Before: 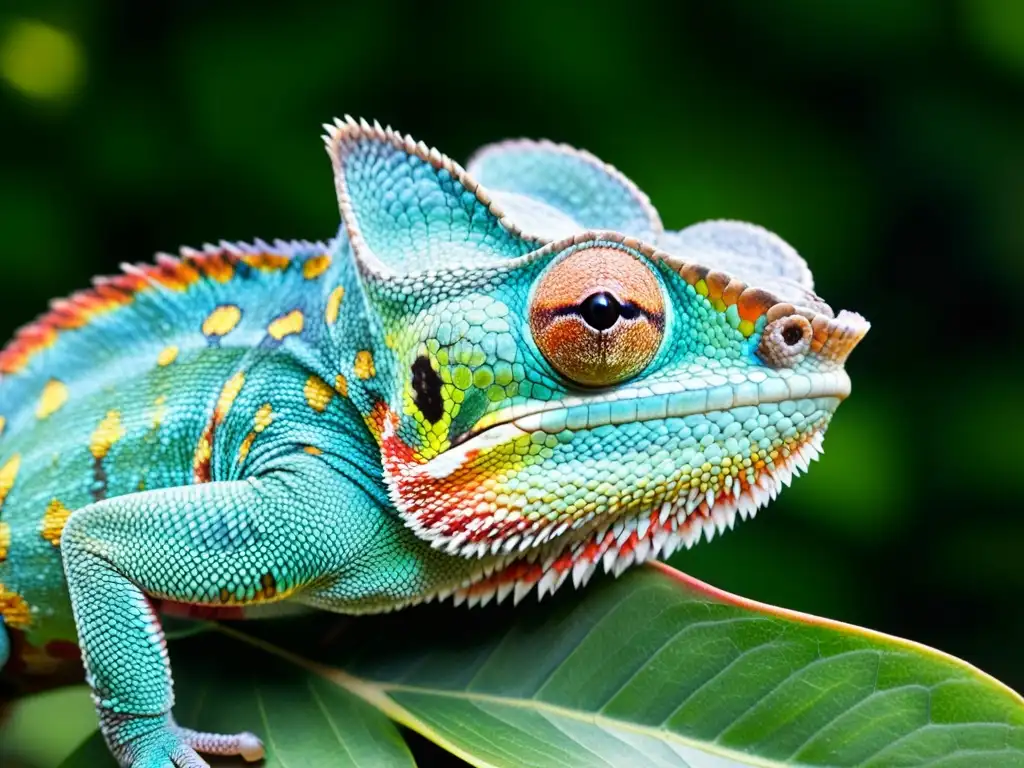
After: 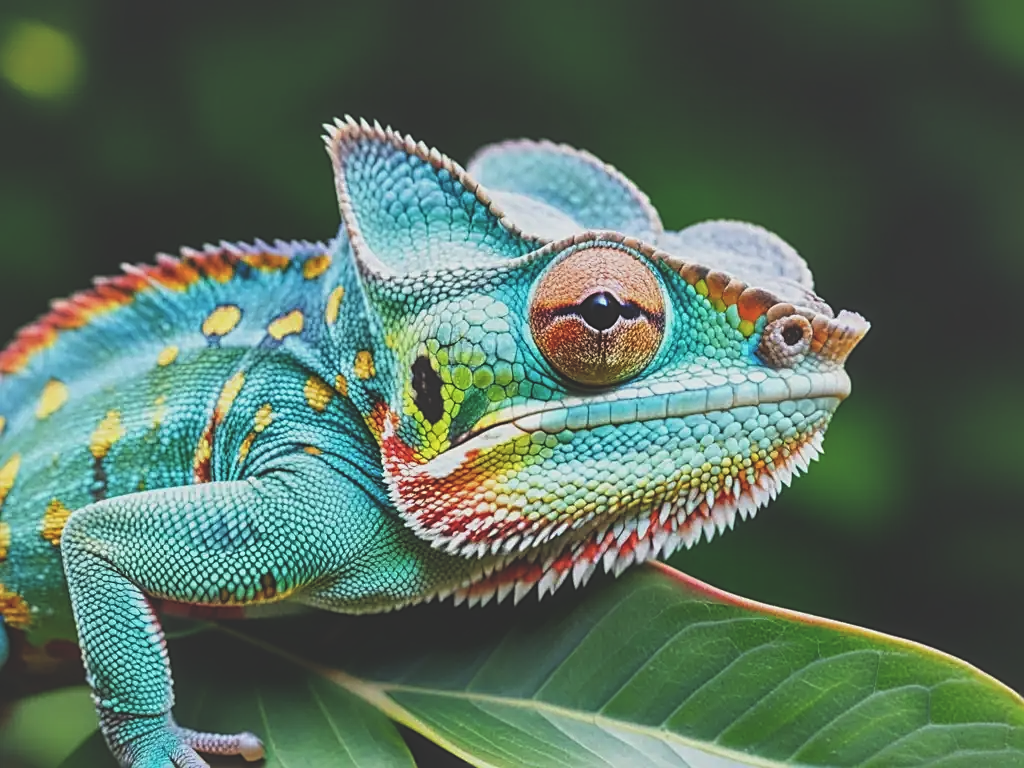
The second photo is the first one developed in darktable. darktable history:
sharpen: on, module defaults
shadows and highlights: shadows 43.05, highlights 7.71
exposure: black level correction -0.034, exposure -0.498 EV, compensate highlight preservation false
local contrast: on, module defaults
